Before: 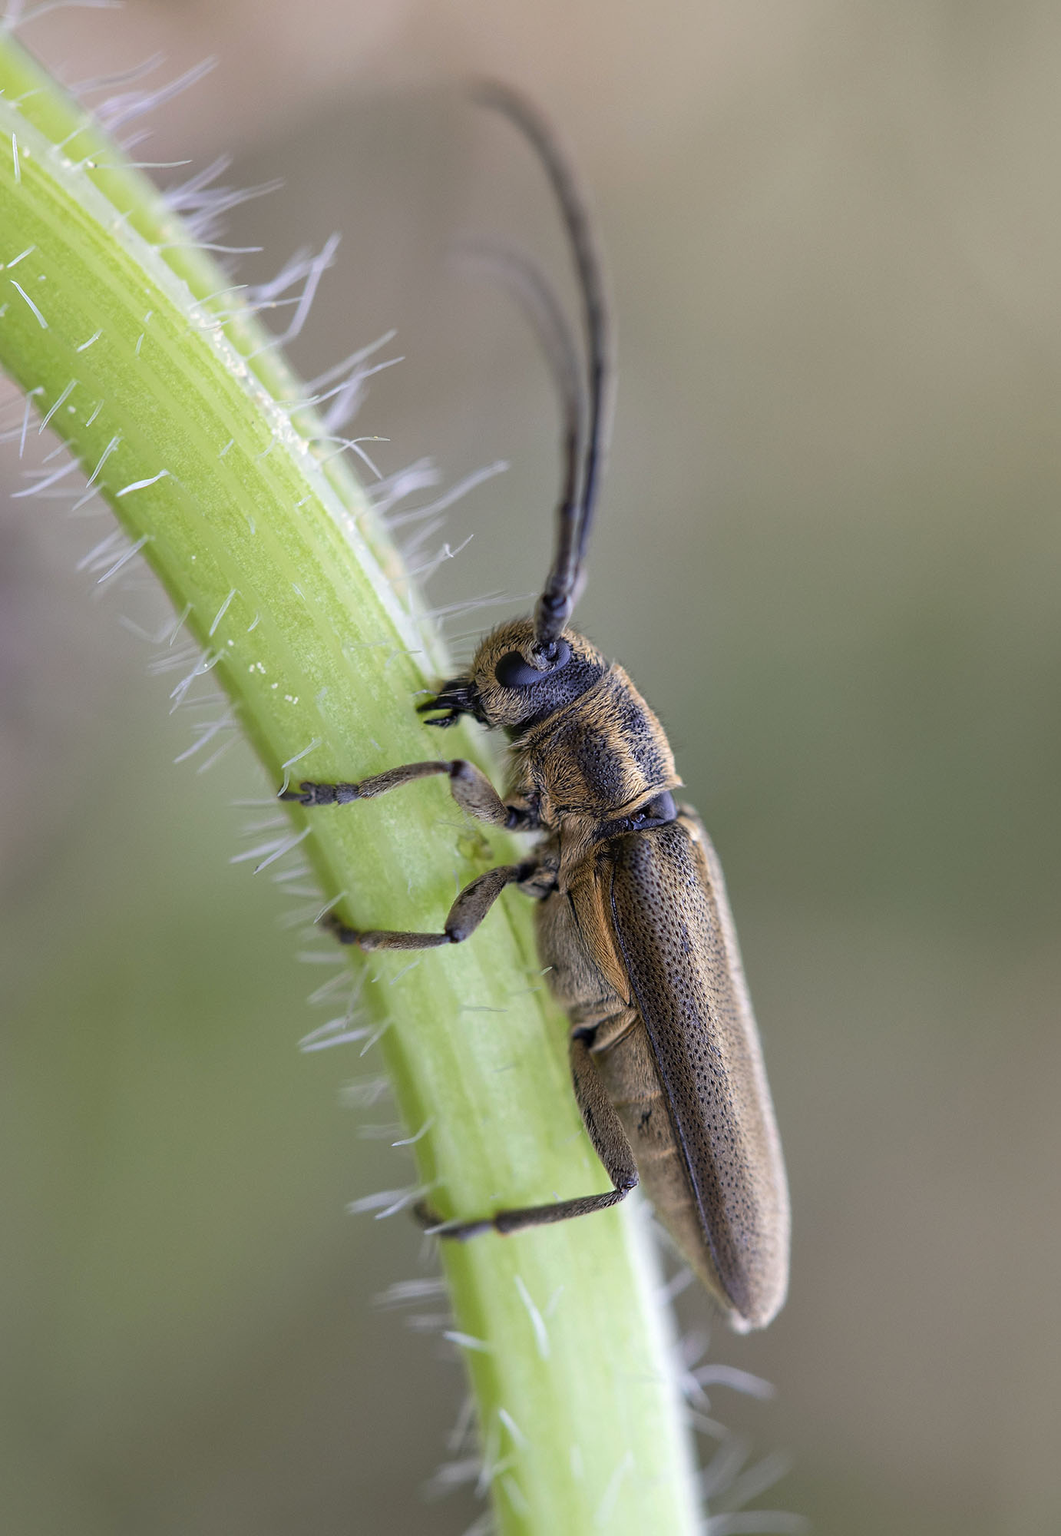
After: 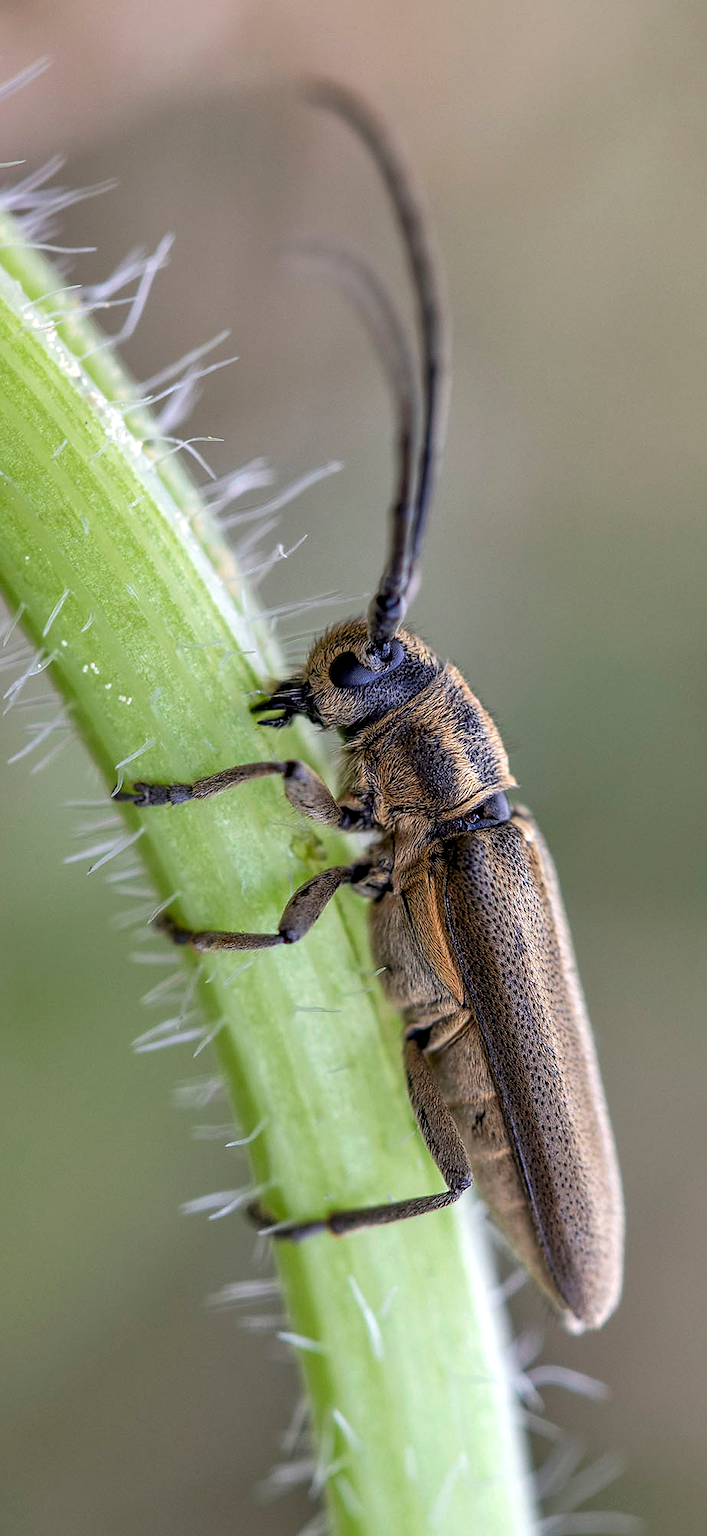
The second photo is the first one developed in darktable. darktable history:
crop and rotate: left 15.754%, right 17.579%
sharpen: radius 1, threshold 1
local contrast: detail 130%
shadows and highlights: white point adjustment 1, soften with gaussian
